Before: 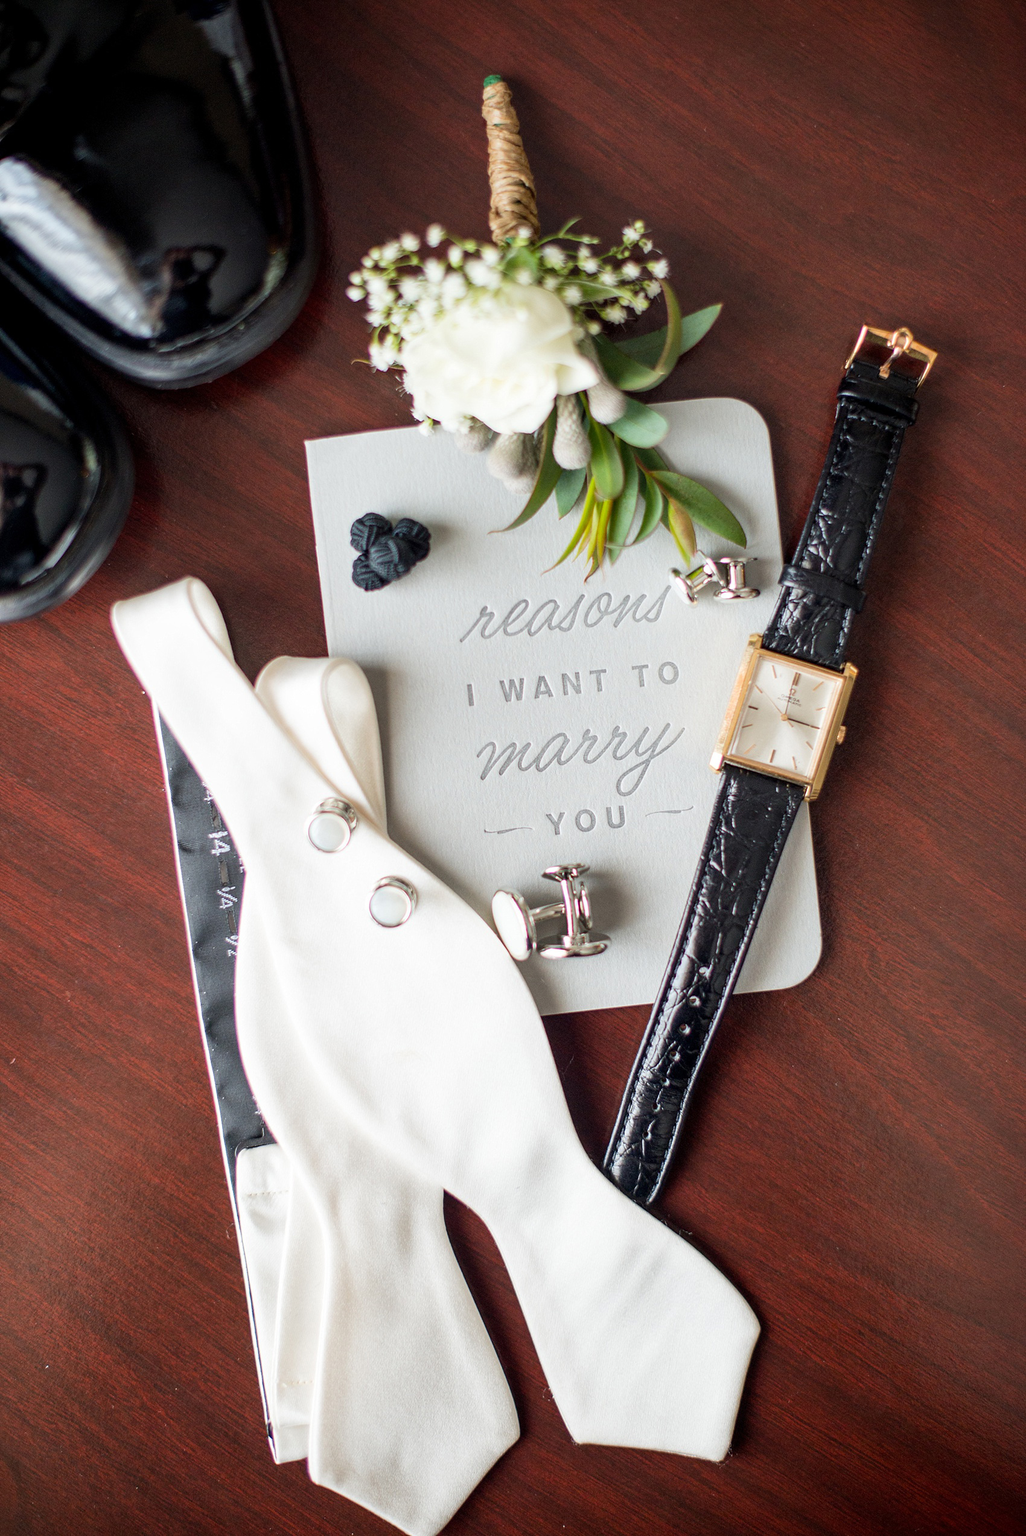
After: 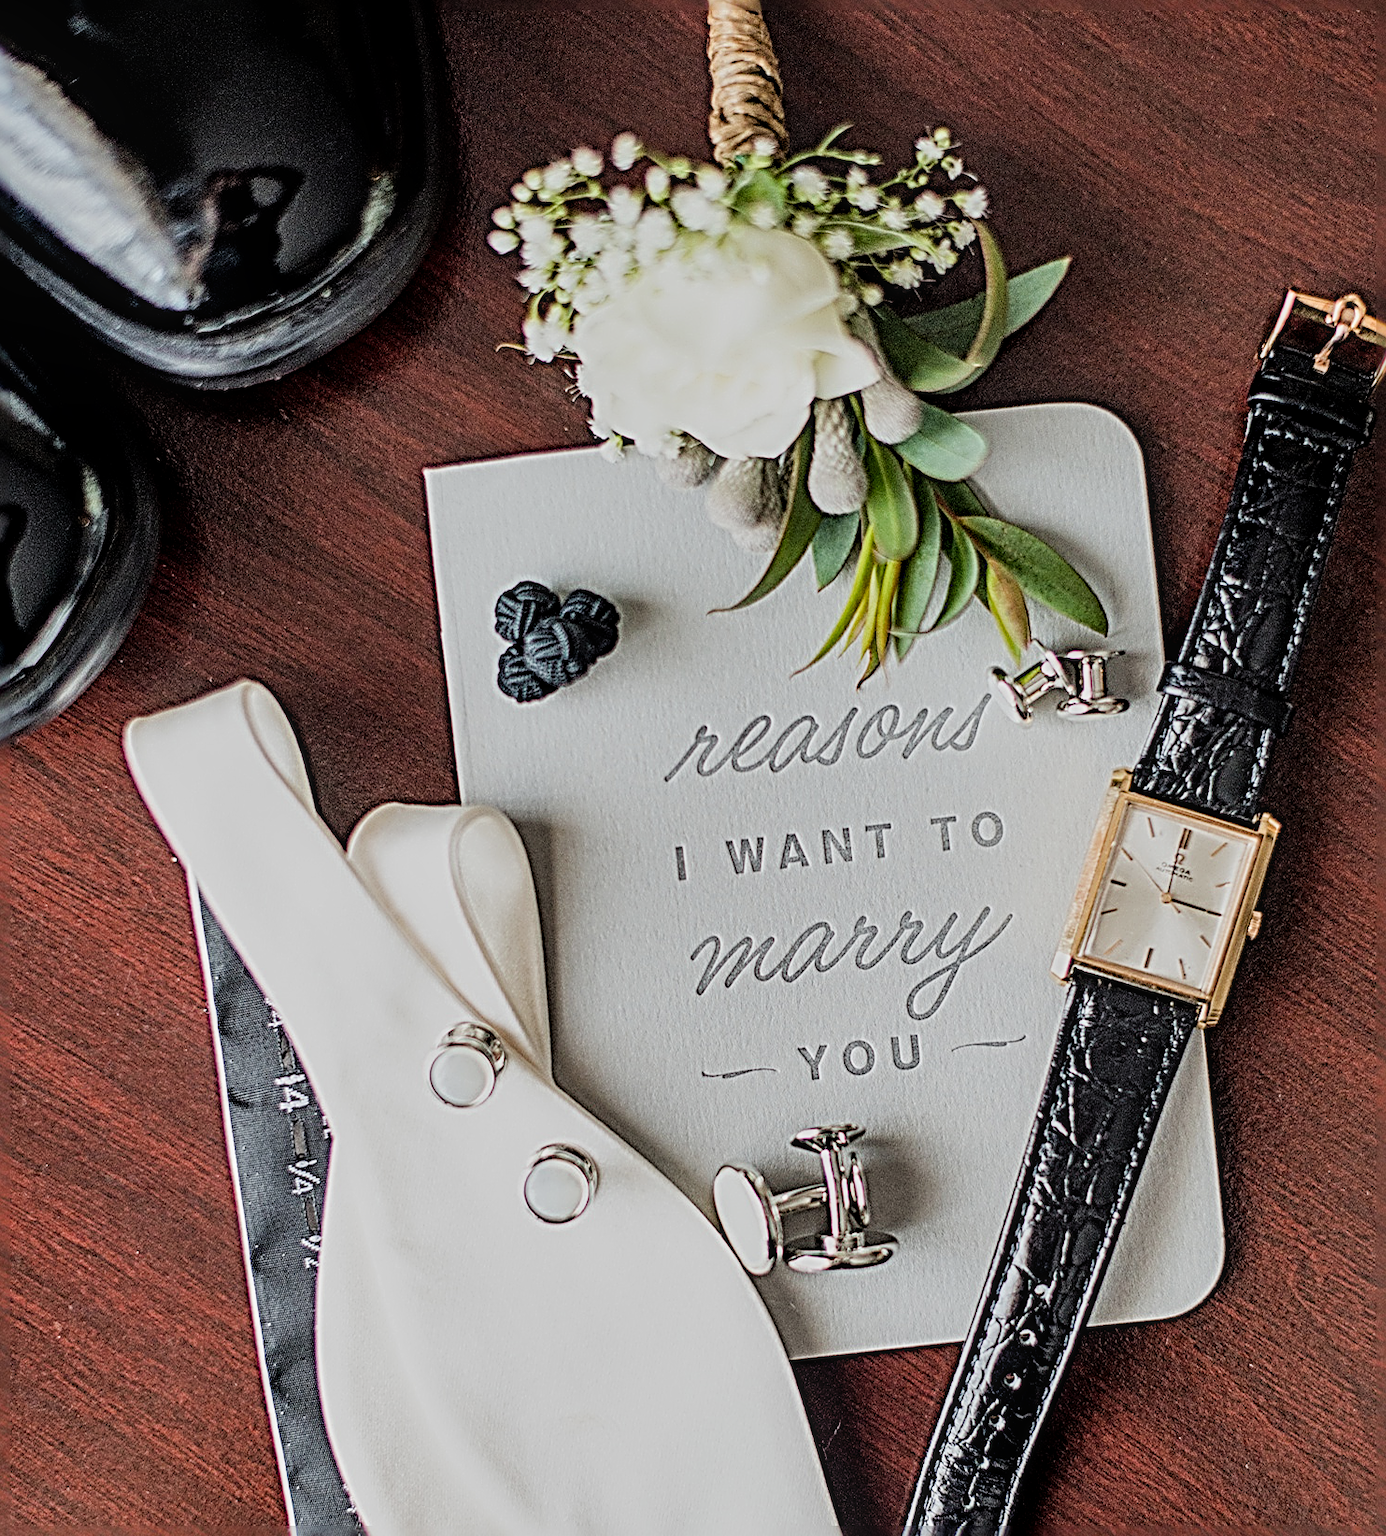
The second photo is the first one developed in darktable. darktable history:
sharpen: radius 4.001, amount 2
shadows and highlights: shadows 32, highlights -32, soften with gaussian
local contrast: on, module defaults
crop: left 3.015%, top 8.969%, right 9.647%, bottom 26.457%
filmic rgb: black relative exposure -7.65 EV, white relative exposure 4.56 EV, hardness 3.61
